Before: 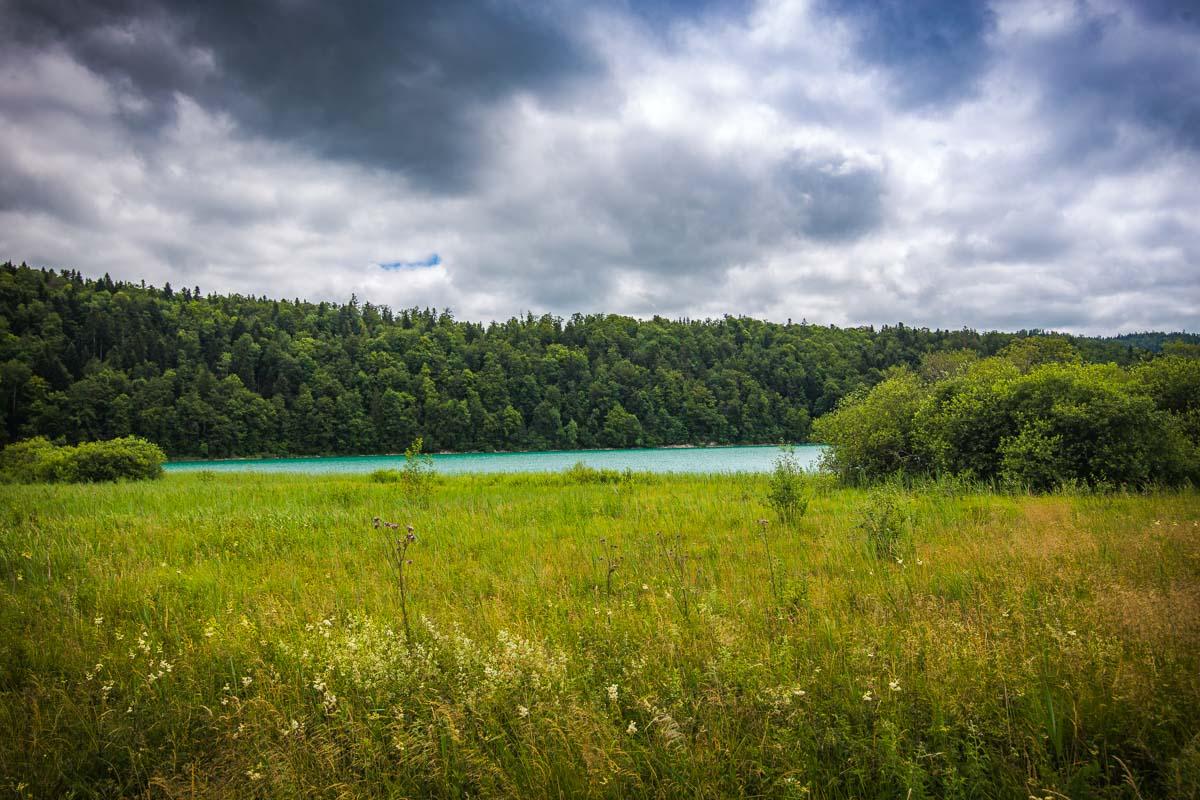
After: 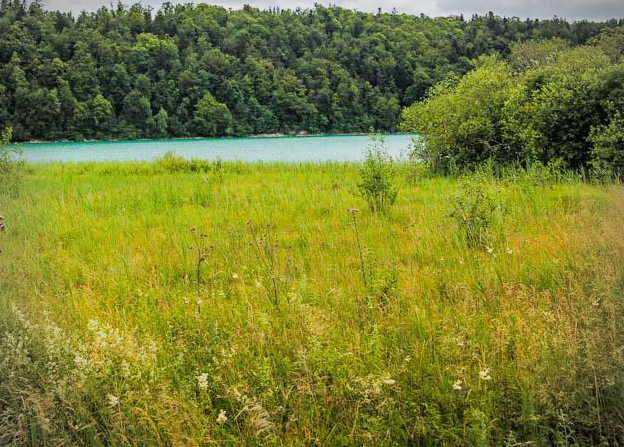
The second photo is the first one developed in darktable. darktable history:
exposure: black level correction 0, exposure 0.69 EV, compensate highlight preservation false
vignetting: unbound false
crop: left 34.236%, top 38.908%, right 13.702%, bottom 5.212%
filmic rgb: black relative exposure -7.65 EV, white relative exposure 4.56 EV, hardness 3.61
